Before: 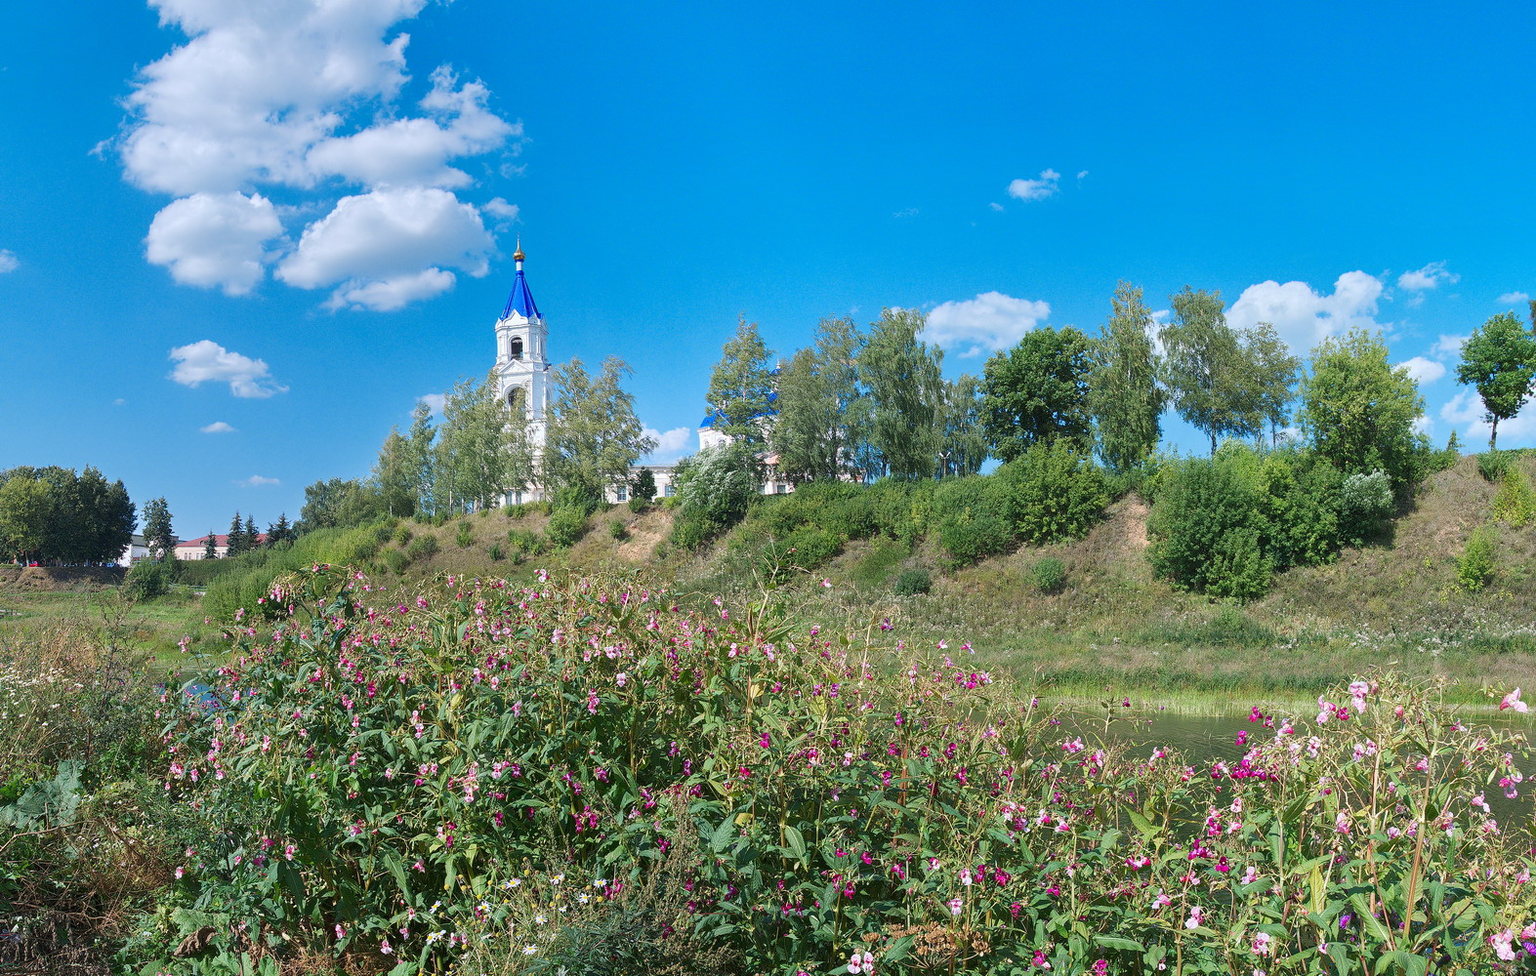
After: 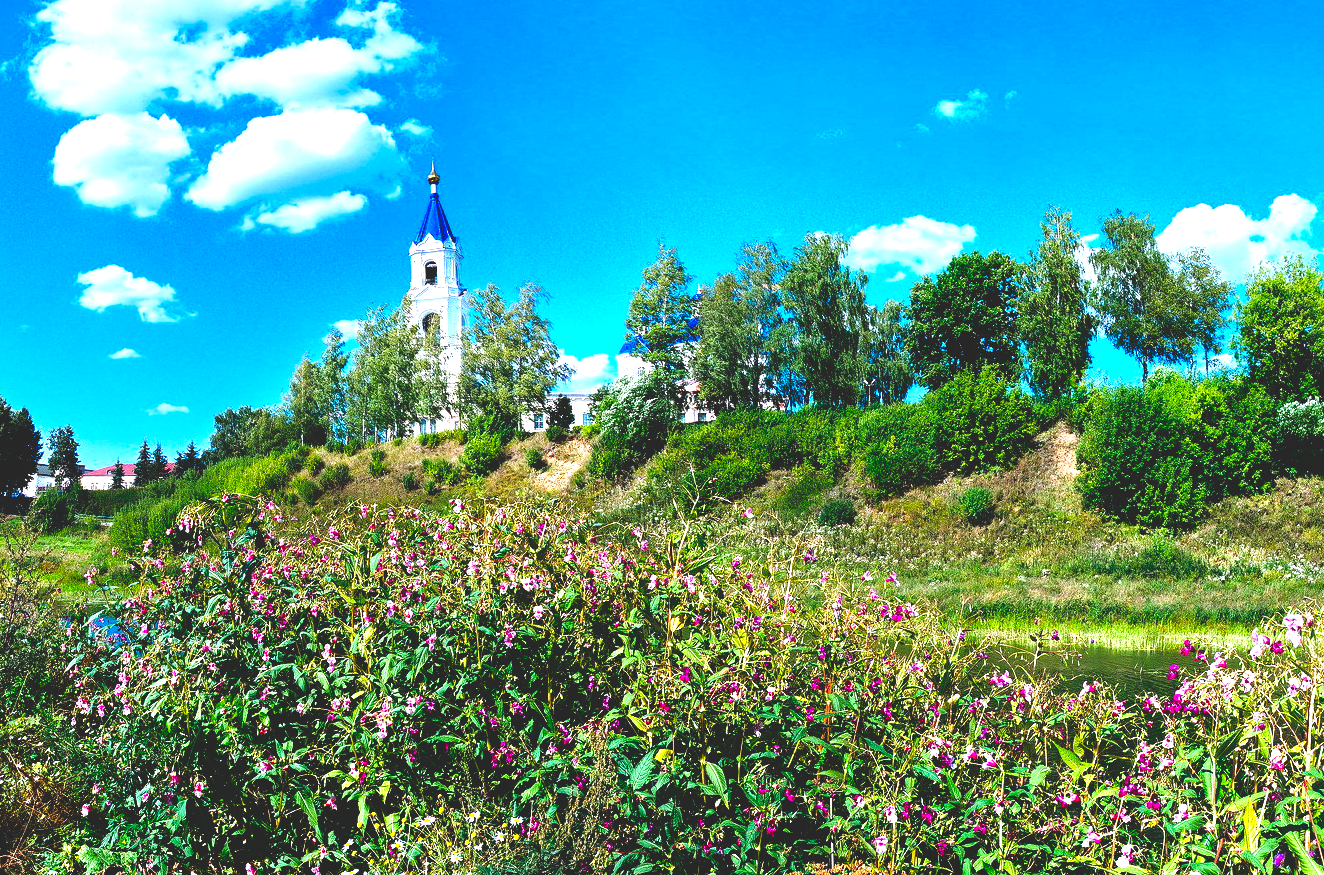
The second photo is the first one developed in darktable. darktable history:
exposure: black level correction 0.027, exposure 0.18 EV, compensate highlight preservation false
crop: left 6.29%, top 8.407%, right 9.534%, bottom 4.018%
color balance rgb: highlights gain › luminance 16.637%, highlights gain › chroma 2.846%, highlights gain › hue 261.97°, perceptual saturation grading › global saturation 19.354%, perceptual brilliance grading › global brilliance 19.613%, global vibrance 20%
base curve: curves: ch0 [(0, 0.02) (0.083, 0.036) (1, 1)], preserve colors none
contrast equalizer: octaves 7, y [[0.6 ×6], [0.55 ×6], [0 ×6], [0 ×6], [0 ×6]], mix 0.217
